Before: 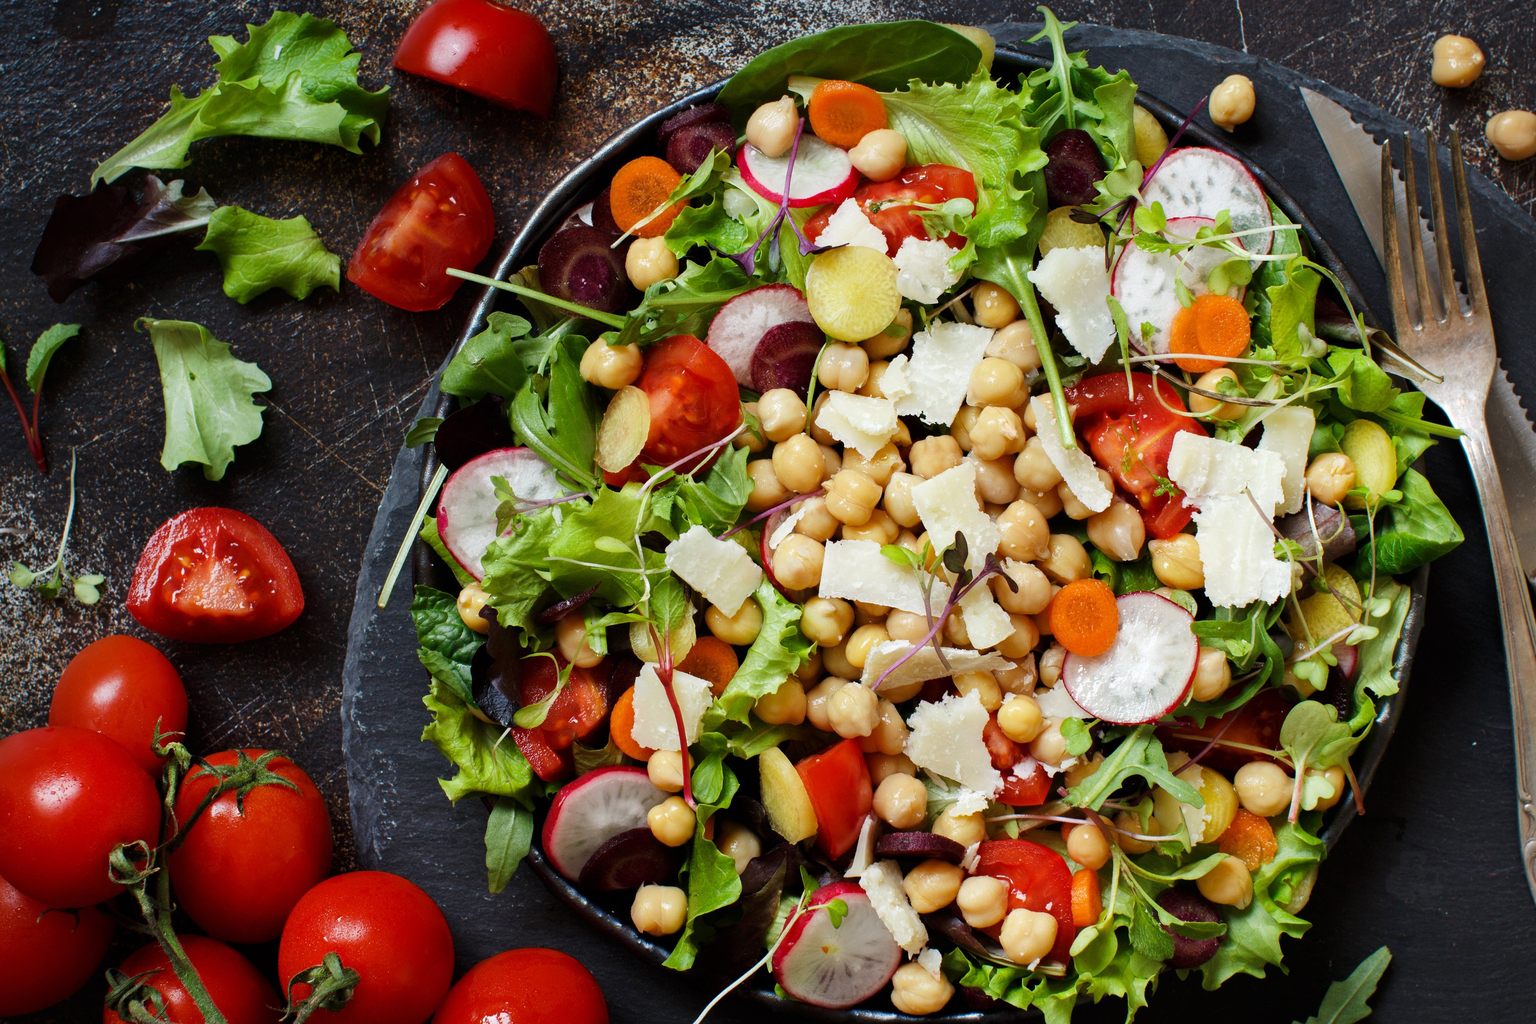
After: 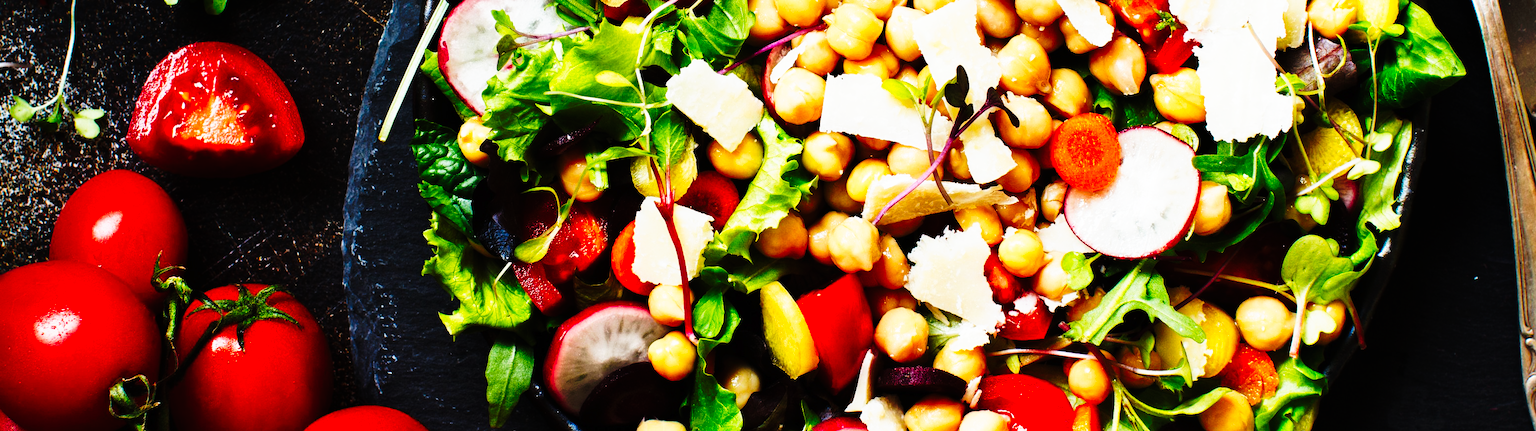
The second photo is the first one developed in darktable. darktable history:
crop: top 45.551%, bottom 12.262%
tone curve: curves: ch0 [(0, 0) (0.003, 0.004) (0.011, 0.006) (0.025, 0.008) (0.044, 0.012) (0.069, 0.017) (0.1, 0.021) (0.136, 0.029) (0.177, 0.043) (0.224, 0.062) (0.277, 0.108) (0.335, 0.166) (0.399, 0.301) (0.468, 0.467) (0.543, 0.64) (0.623, 0.803) (0.709, 0.908) (0.801, 0.969) (0.898, 0.988) (1, 1)], preserve colors none
